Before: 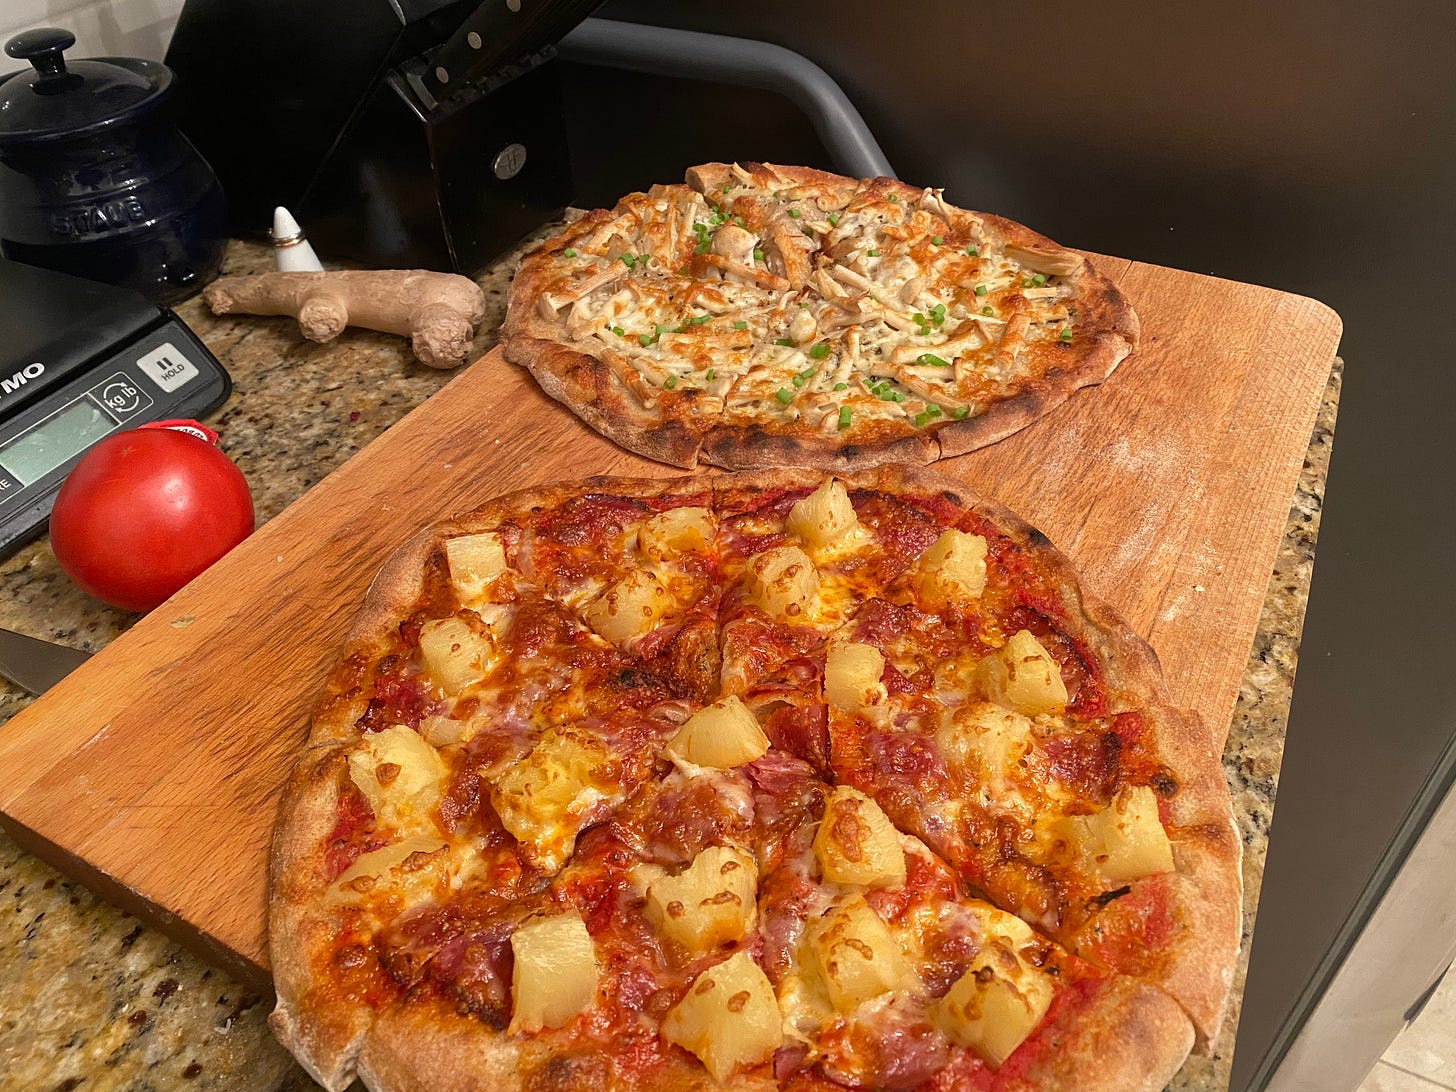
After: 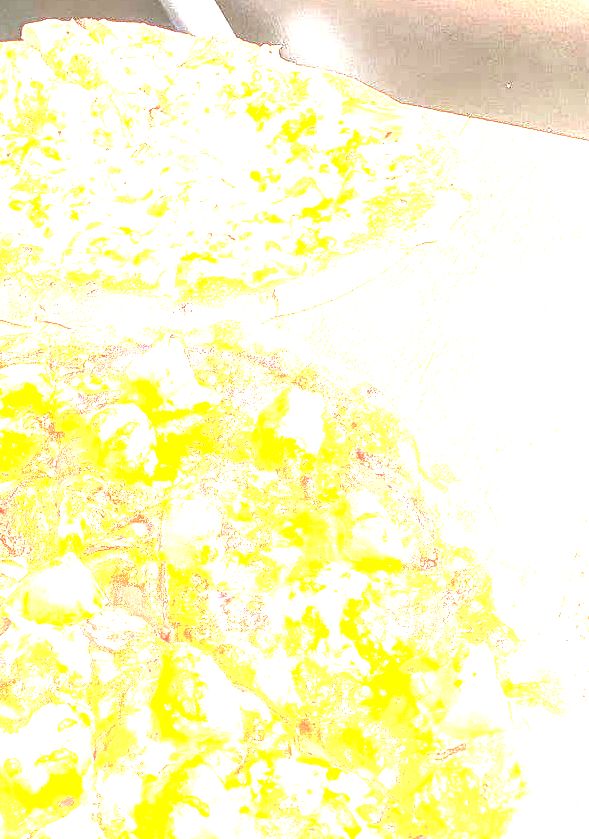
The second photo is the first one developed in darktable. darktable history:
contrast brightness saturation: contrast 0.097, brightness 0.012, saturation 0.023
crop: left 45.582%, top 13.151%, right 13.923%, bottom 9.959%
color calibration: gray › normalize channels true, x 0.37, y 0.382, temperature 4313.54 K, gamut compression 0.02
exposure: black level correction 0, exposure 3.999 EV, compensate highlight preservation false
local contrast: on, module defaults
levels: black 0.105%
shadows and highlights: shadows -1.36, highlights 41.79
